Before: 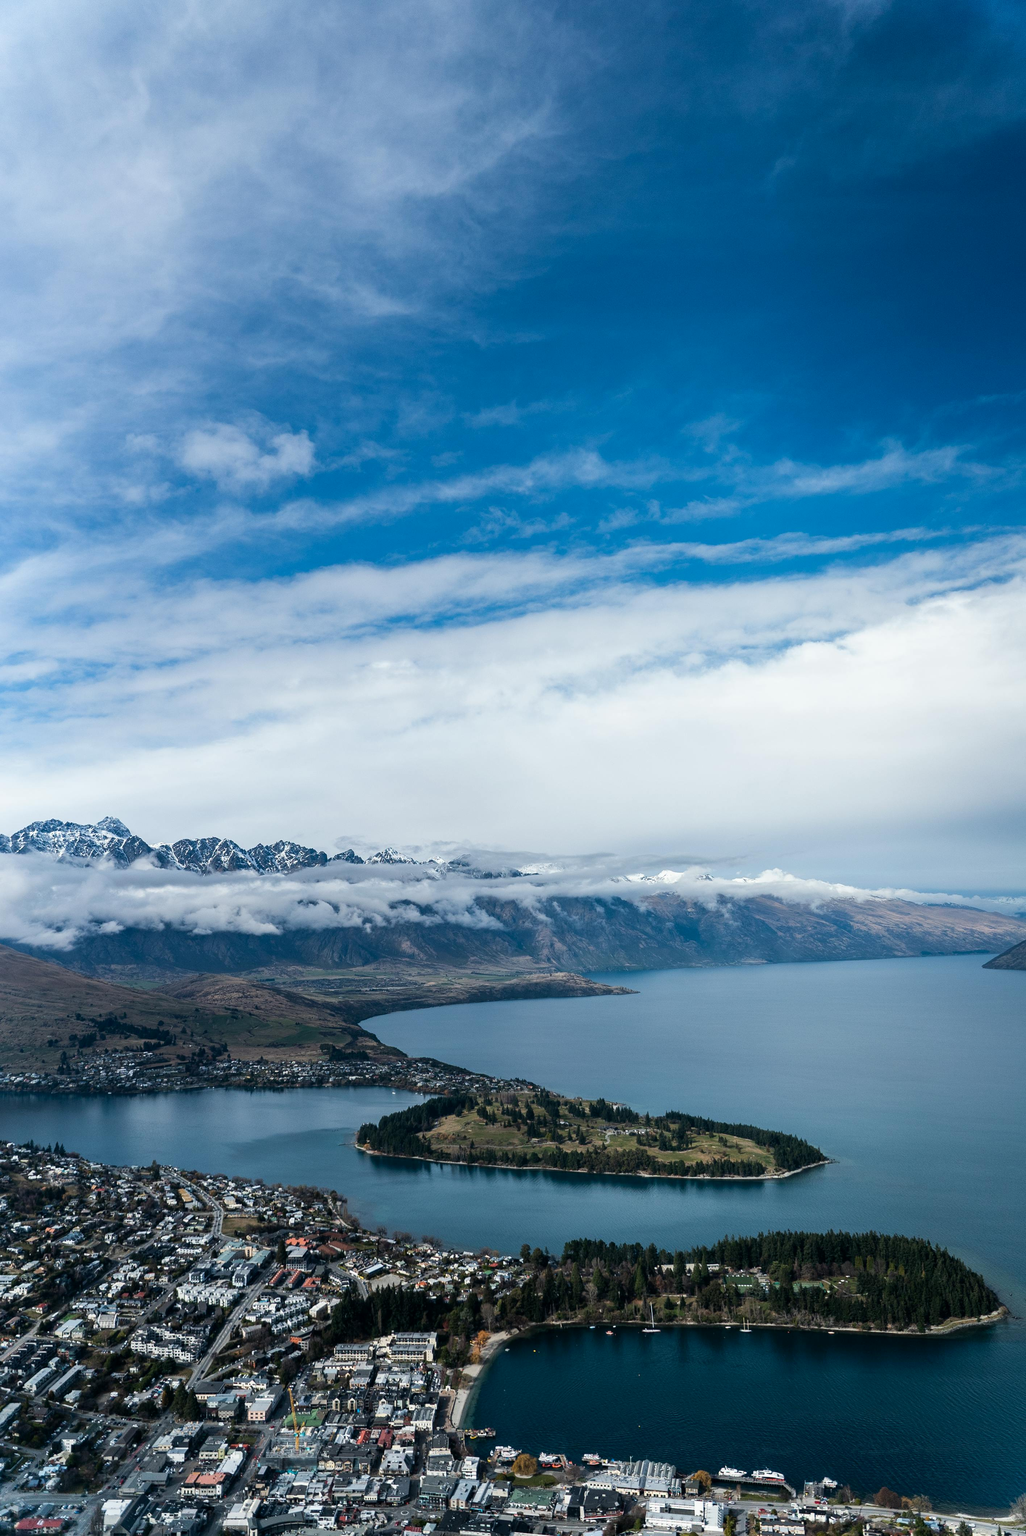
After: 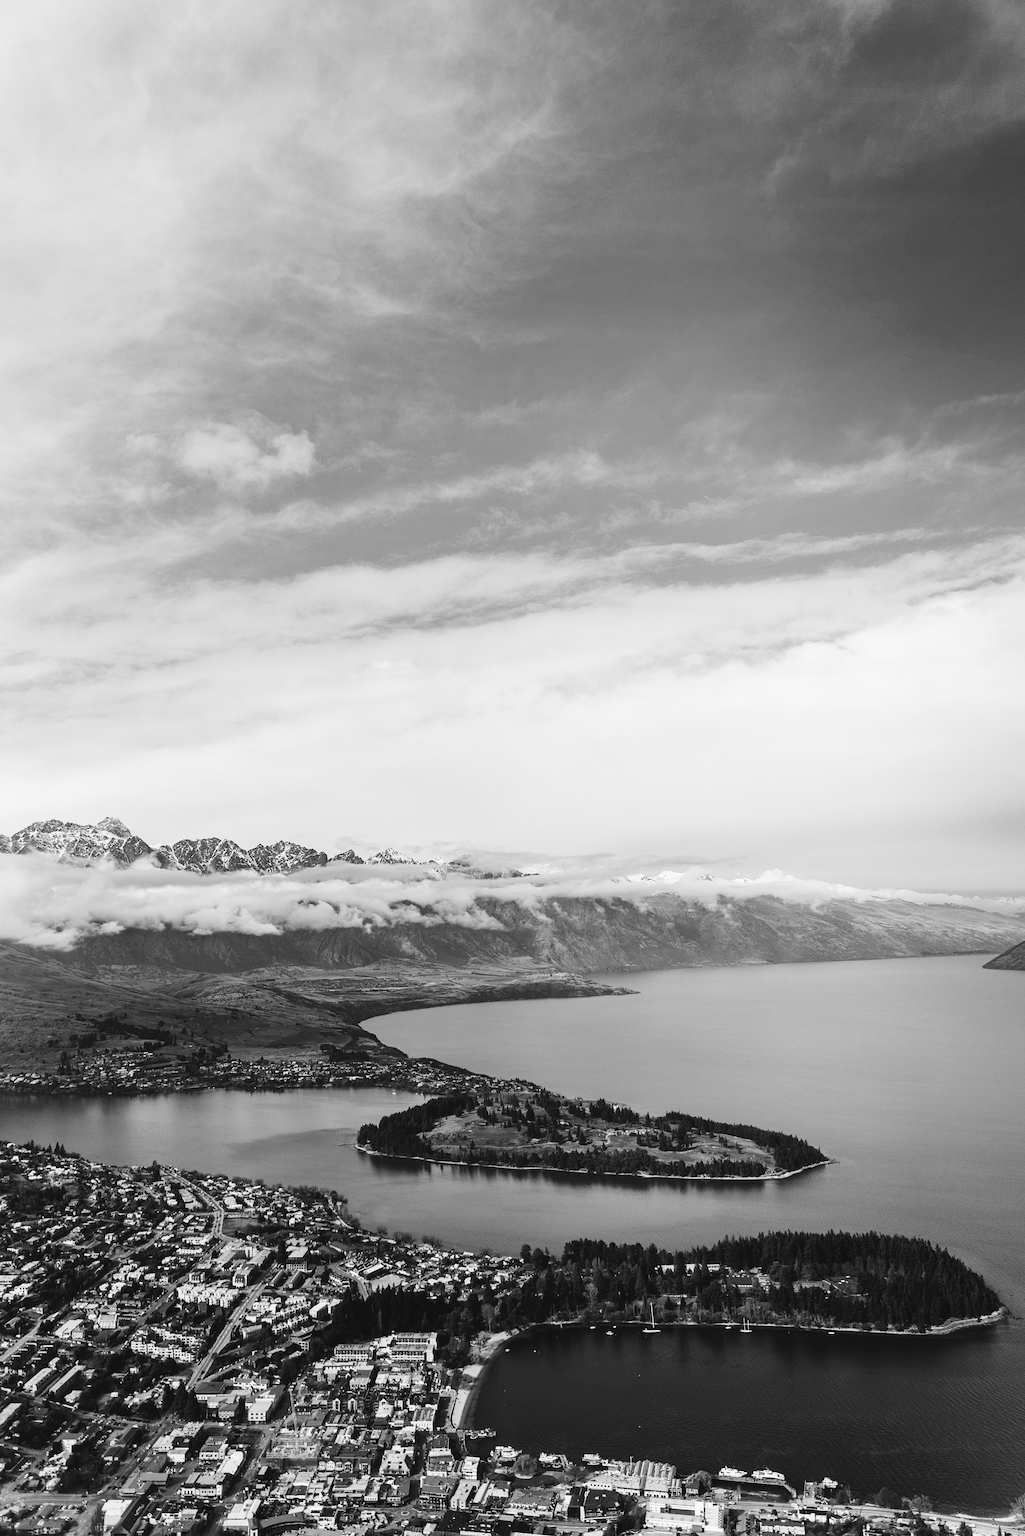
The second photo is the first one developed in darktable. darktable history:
tone curve: curves: ch0 [(0, 0) (0.003, 0.046) (0.011, 0.052) (0.025, 0.059) (0.044, 0.069) (0.069, 0.084) (0.1, 0.107) (0.136, 0.133) (0.177, 0.171) (0.224, 0.216) (0.277, 0.293) (0.335, 0.371) (0.399, 0.481) (0.468, 0.577) (0.543, 0.662) (0.623, 0.749) (0.709, 0.831) (0.801, 0.891) (0.898, 0.942) (1, 1)], preserve colors none
rotate and perspective: automatic cropping off
color calibration: output gray [0.267, 0.423, 0.261, 0], illuminant same as pipeline (D50), adaptation none (bypass)
